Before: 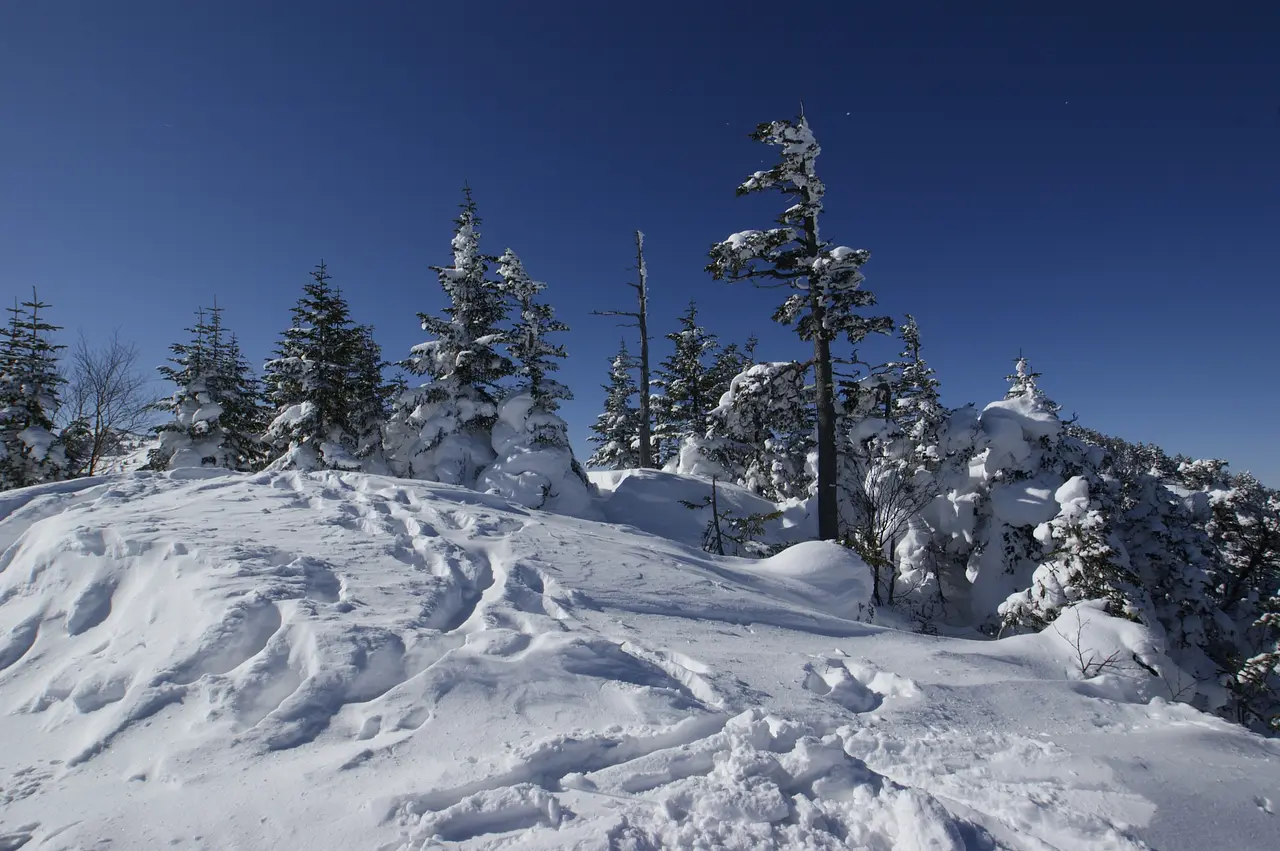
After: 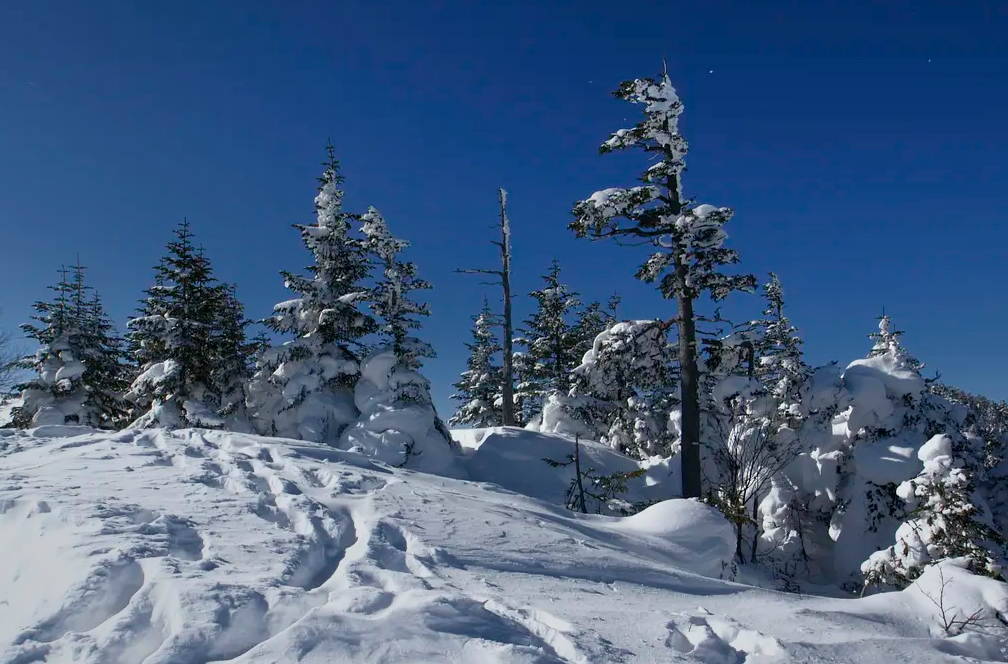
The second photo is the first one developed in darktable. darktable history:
base curve: curves: ch0 [(0, 0) (0.283, 0.295) (1, 1)], preserve colors none
tone equalizer: -7 EV -0.63 EV, -6 EV 1 EV, -5 EV -0.45 EV, -4 EV 0.43 EV, -3 EV 0.41 EV, -2 EV 0.15 EV, -1 EV -0.15 EV, +0 EV -0.39 EV, smoothing diameter 25%, edges refinement/feathering 10, preserve details guided filter
crop and rotate: left 10.77%, top 5.1%, right 10.41%, bottom 16.76%
